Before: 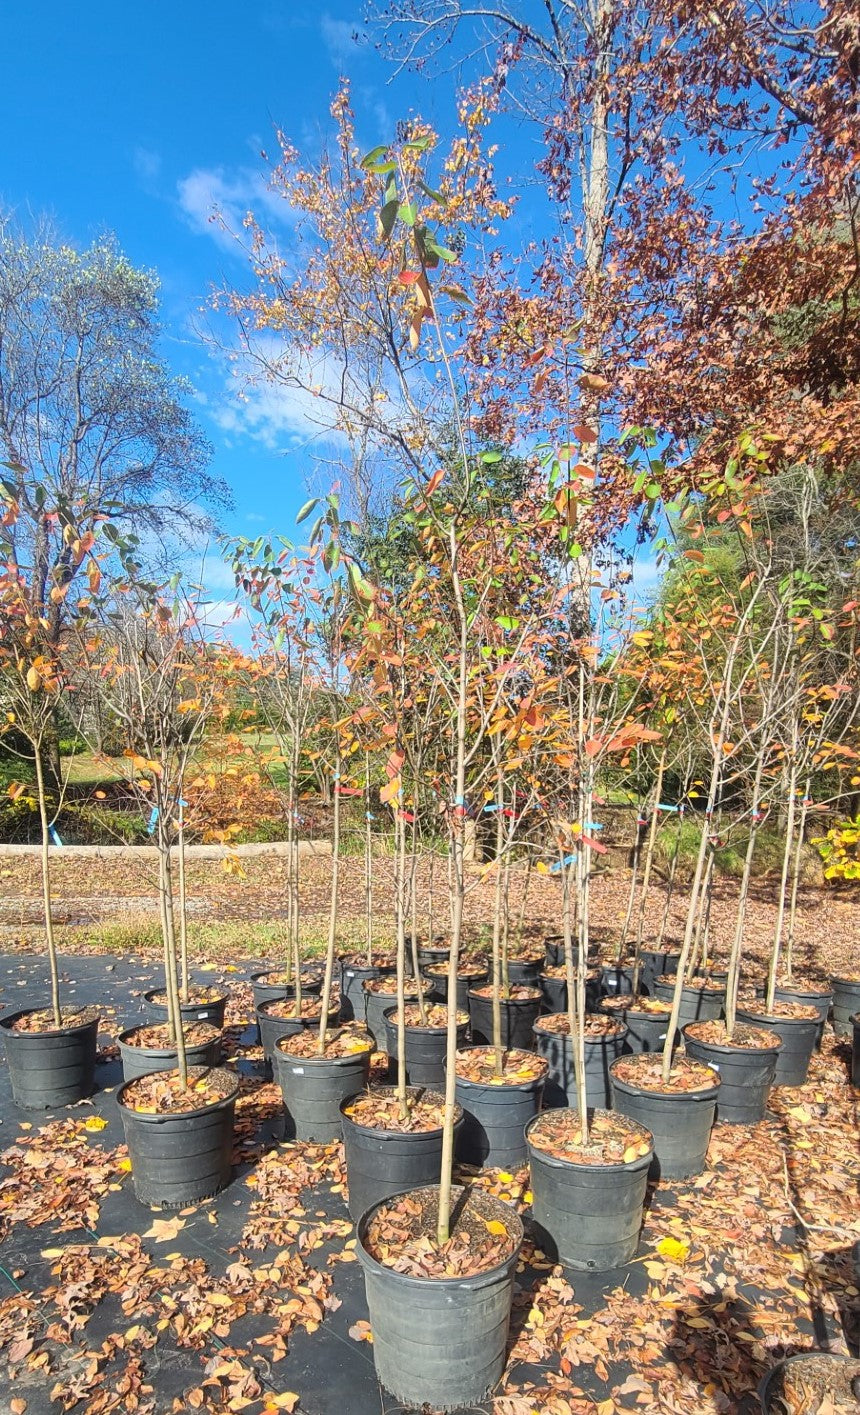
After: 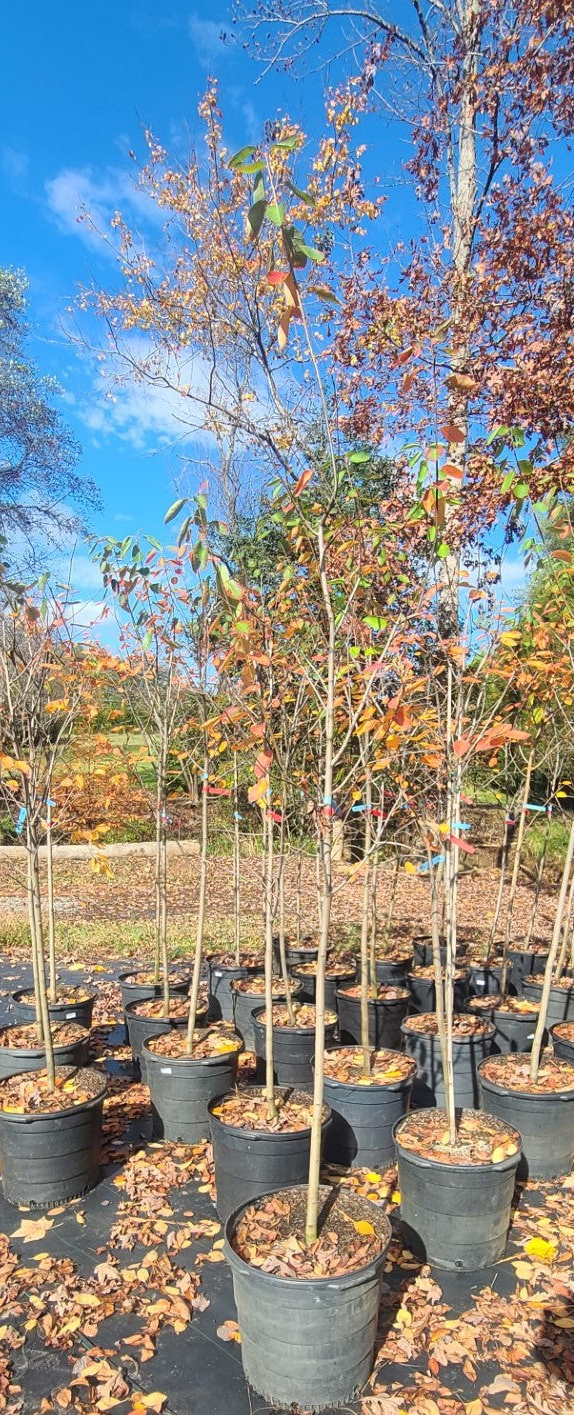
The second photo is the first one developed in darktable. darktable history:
crop: left 15.433%, right 17.744%
